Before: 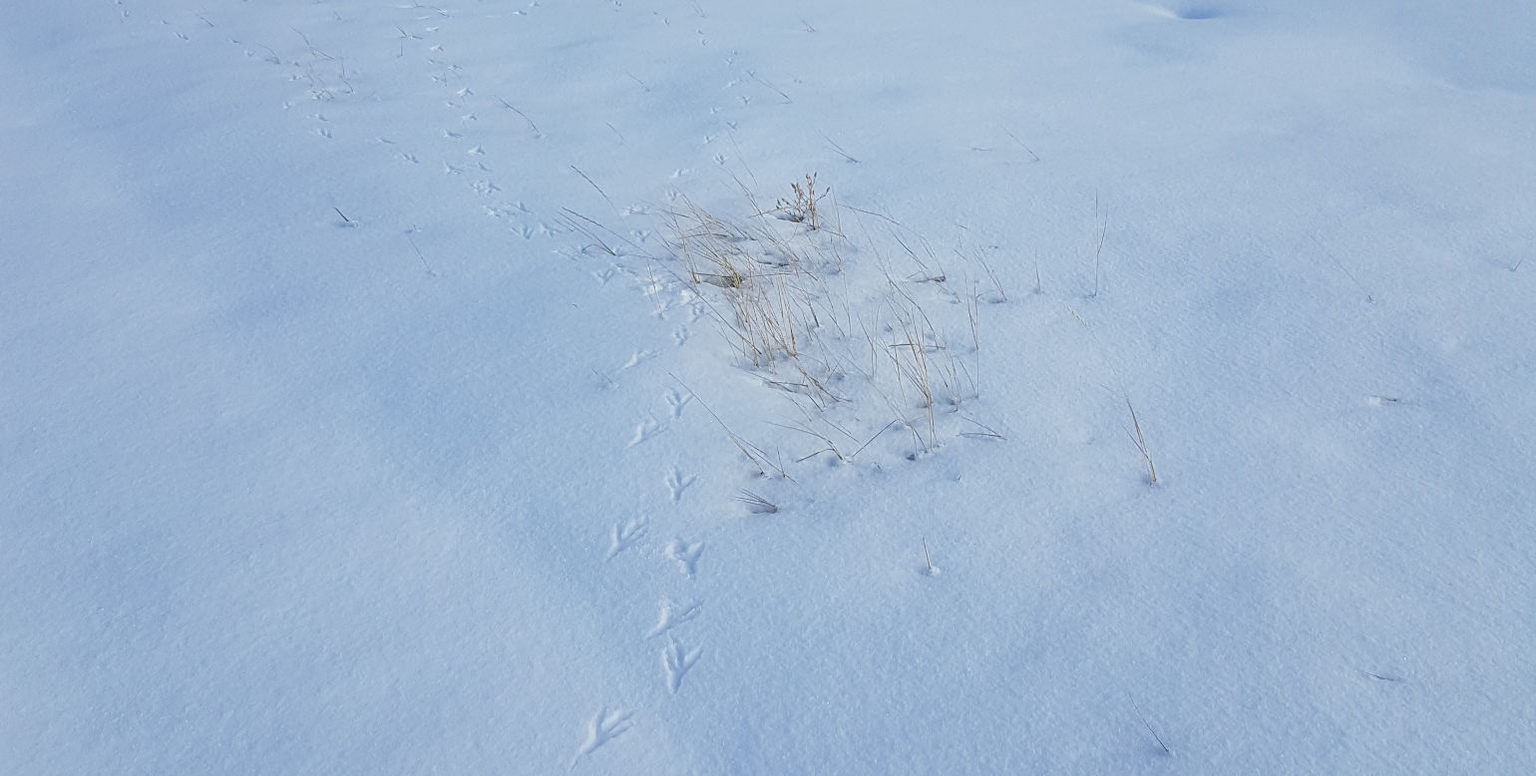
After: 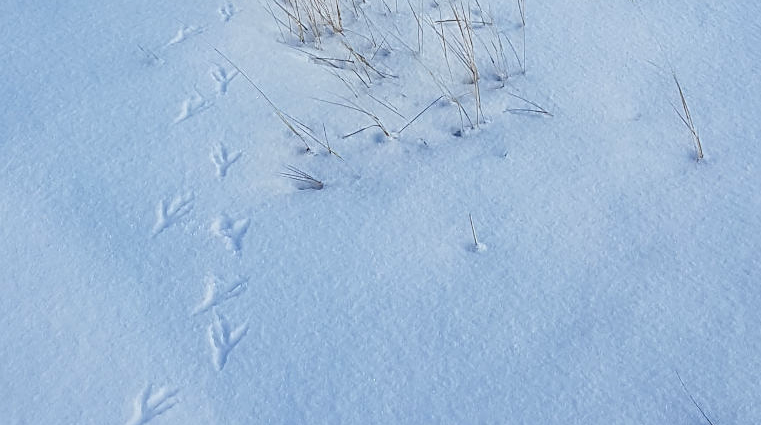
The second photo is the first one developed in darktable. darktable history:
crop: left 29.672%, top 41.786%, right 20.851%, bottom 3.487%
contrast brightness saturation: contrast 0.13, brightness -0.05, saturation 0.16
sharpen: amount 0.2
